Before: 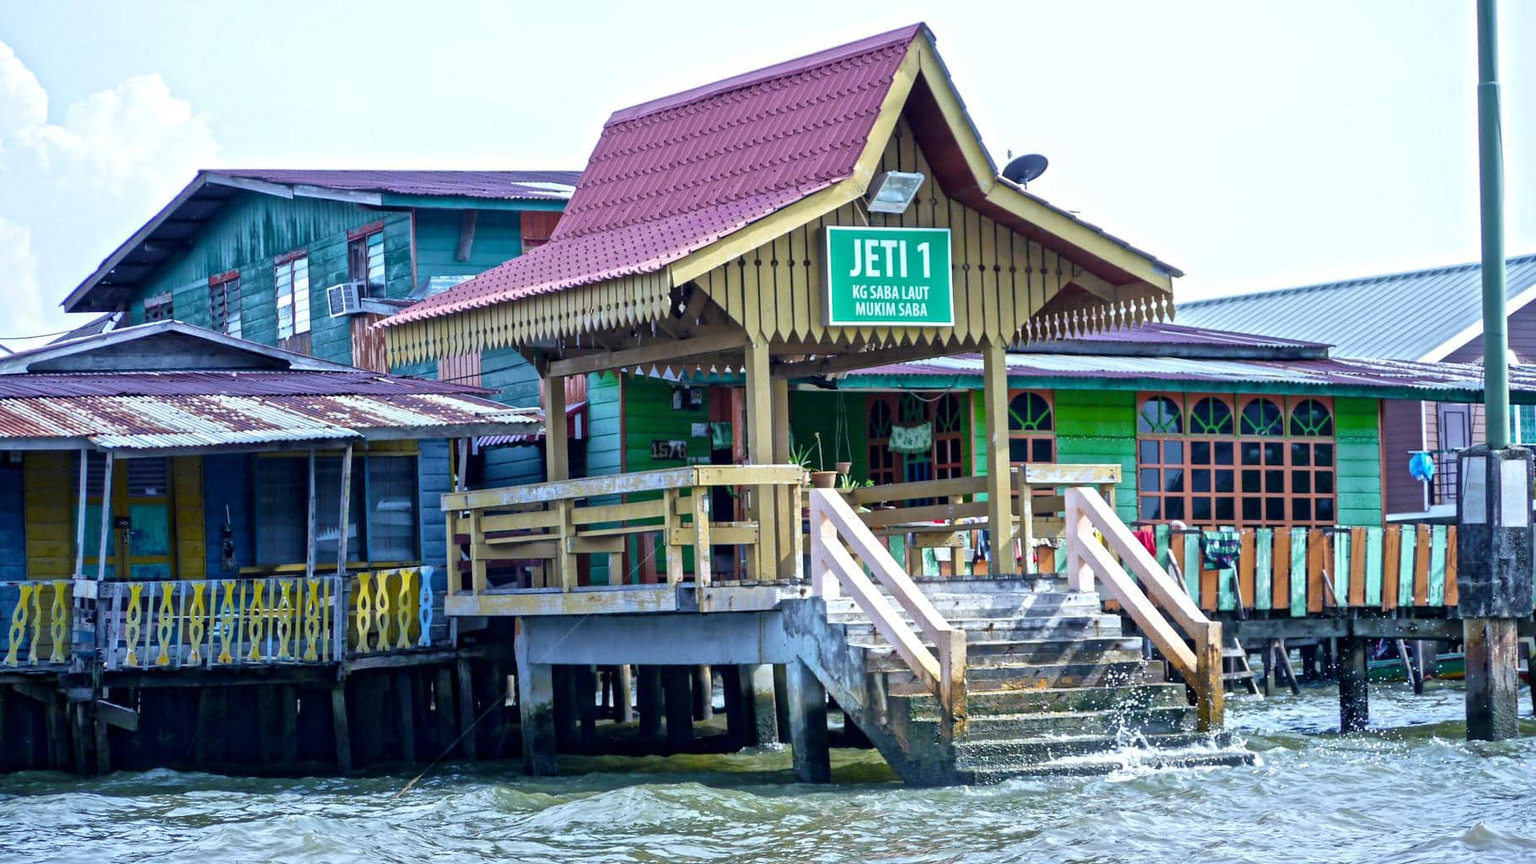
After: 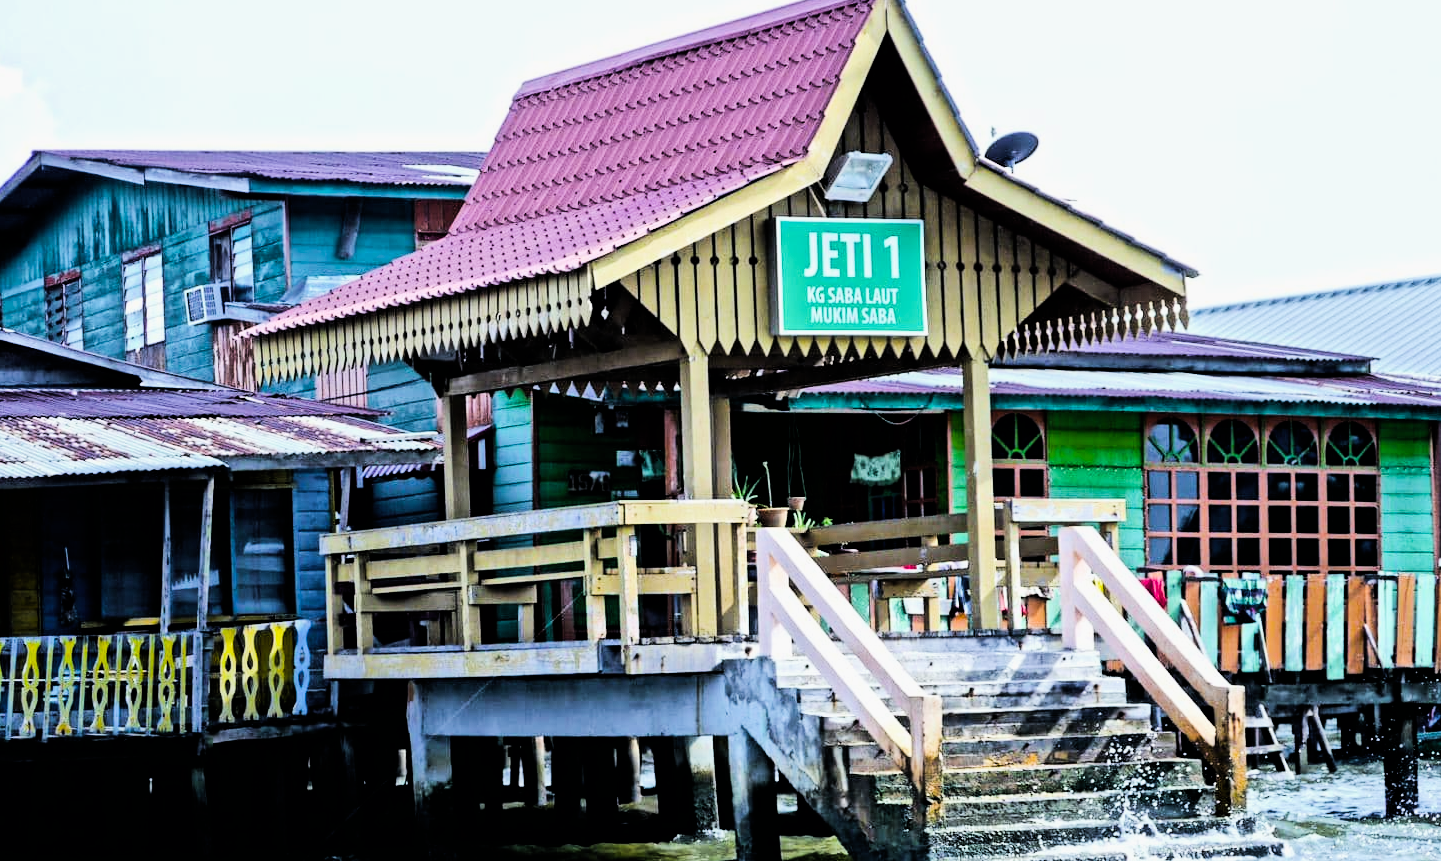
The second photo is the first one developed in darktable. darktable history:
crop: left 11.196%, top 5.052%, right 9.578%, bottom 10.639%
tone equalizer: -8 EV -0.789 EV, -7 EV -0.7 EV, -6 EV -0.568 EV, -5 EV -0.424 EV, -3 EV 0.372 EV, -2 EV 0.6 EV, -1 EV 0.68 EV, +0 EV 0.761 EV, edges refinement/feathering 500, mask exposure compensation -1.57 EV, preserve details no
color balance rgb: shadows lift › chroma 0.931%, shadows lift › hue 111.4°, global offset › luminance 0.717%, perceptual saturation grading › global saturation 19.389%, perceptual brilliance grading › global brilliance 19.612%, perceptual brilliance grading › shadows -40.138%
filmic rgb: black relative exposure -4.08 EV, white relative exposure 5.15 EV, hardness 2.09, contrast 1.169, iterations of high-quality reconstruction 0
